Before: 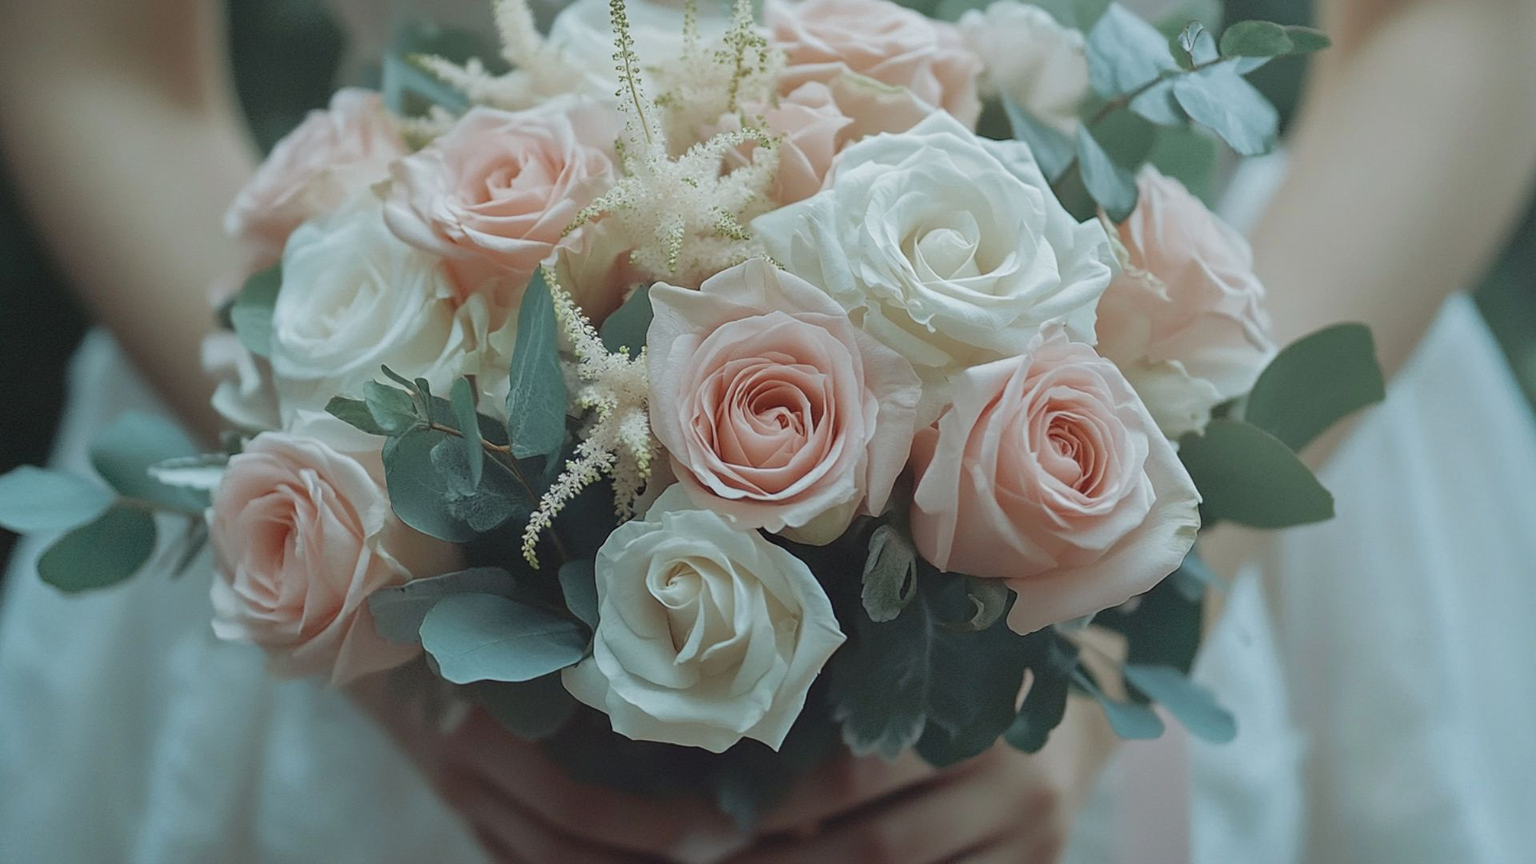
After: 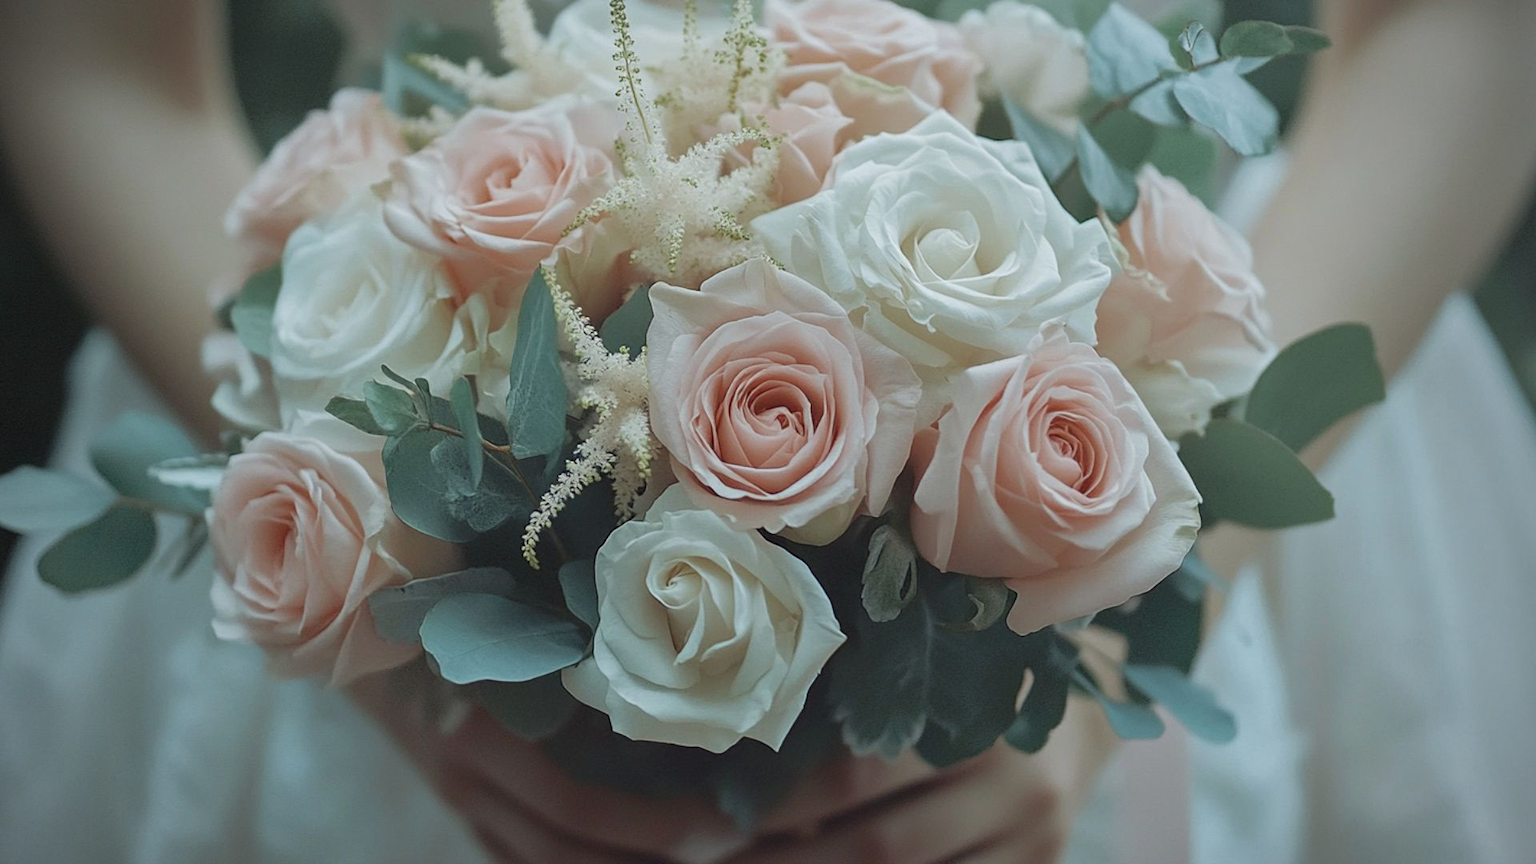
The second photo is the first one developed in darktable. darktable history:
vignetting: fall-off start 74%, brightness -0.52, saturation -0.515, unbound false
